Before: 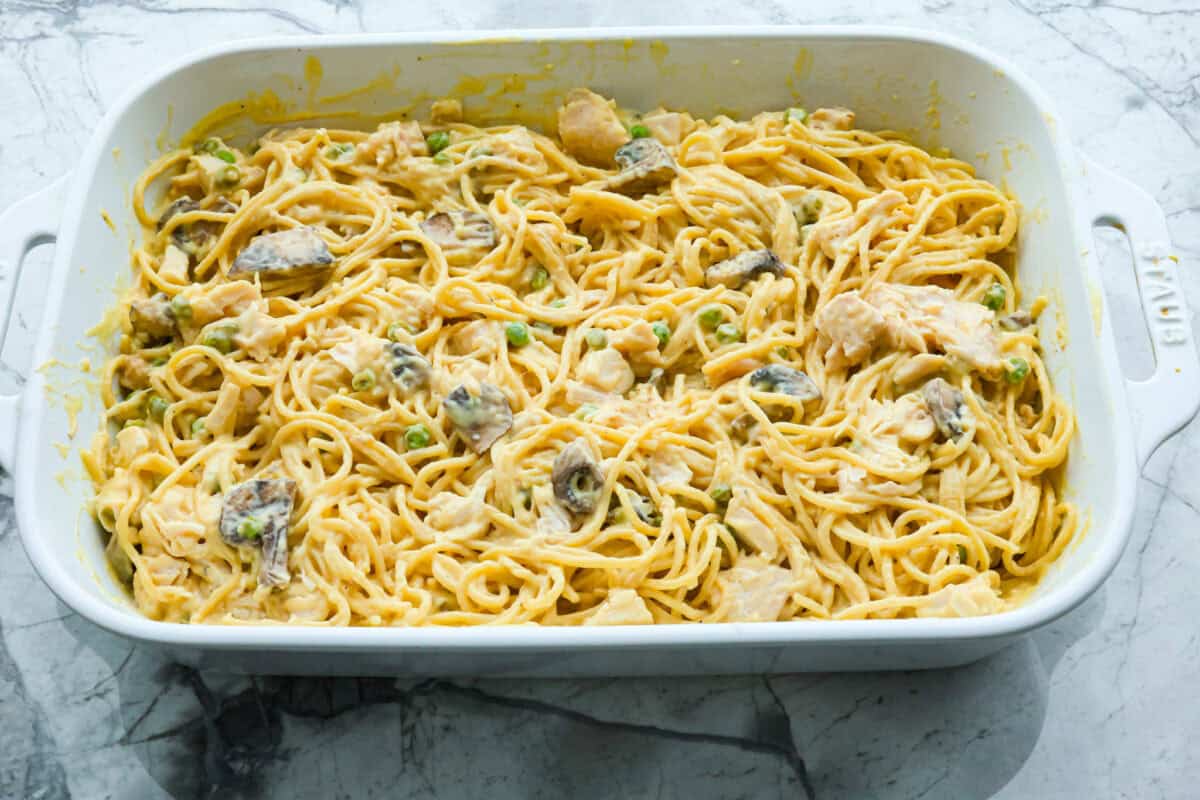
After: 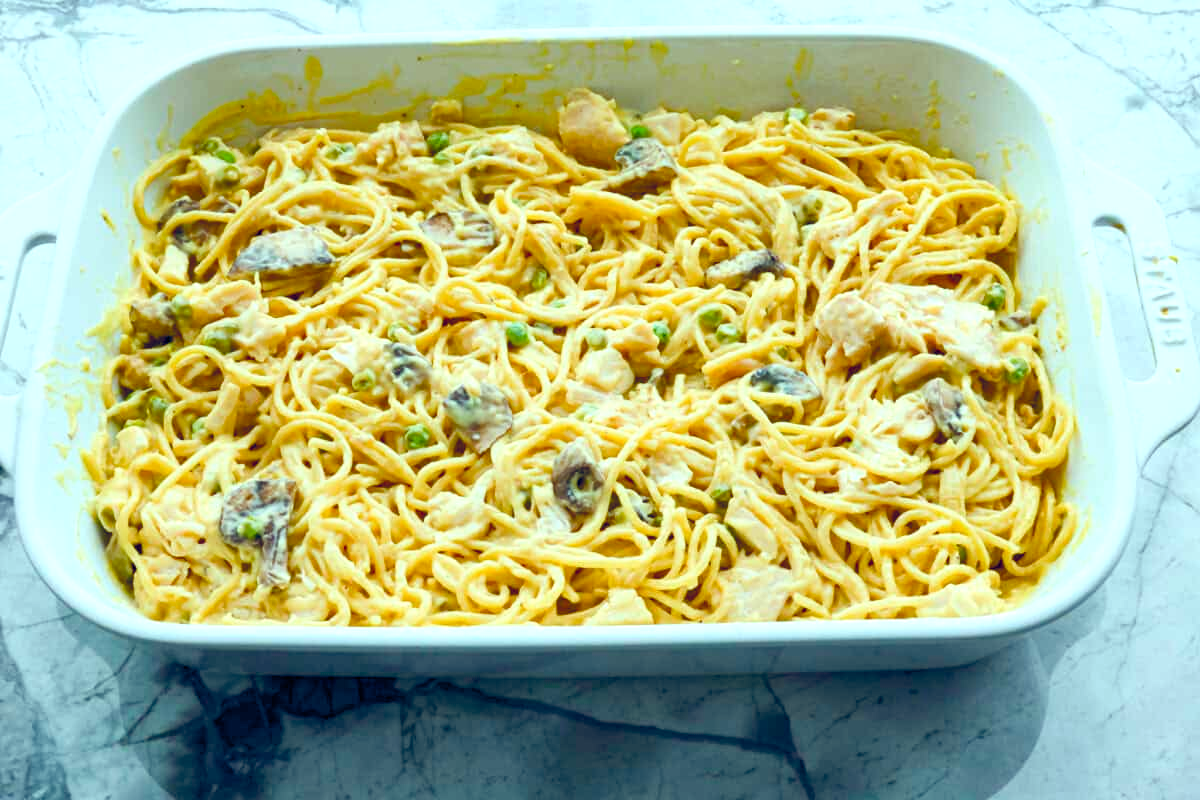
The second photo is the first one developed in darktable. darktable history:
color balance rgb: highlights gain › luminance 20.21%, highlights gain › chroma 2.83%, highlights gain › hue 172.18°, global offset › chroma 0.247%, global offset › hue 256.43°, perceptual saturation grading › global saturation 44.374%, perceptual saturation grading › highlights -49.239%, perceptual saturation grading › shadows 29.998%, global vibrance 20%
